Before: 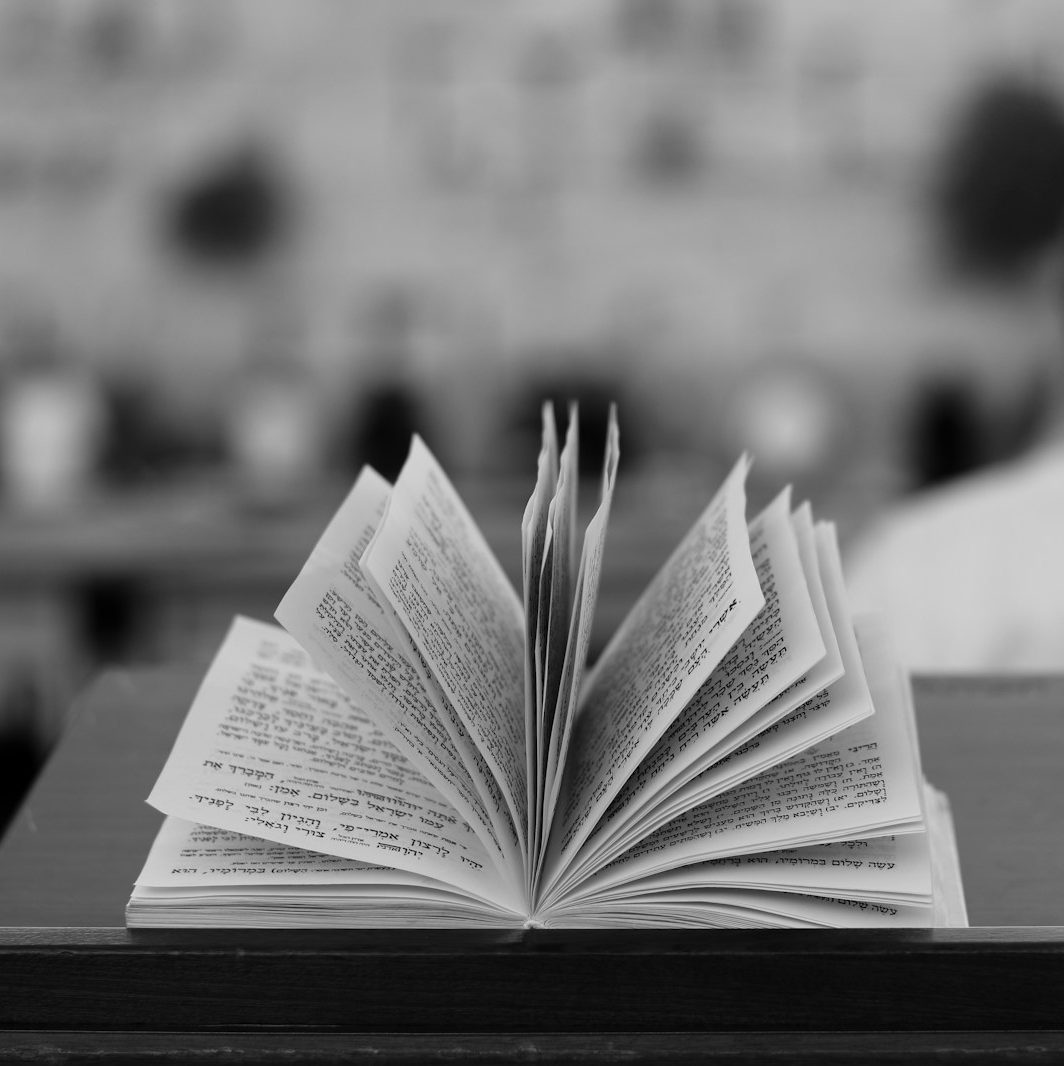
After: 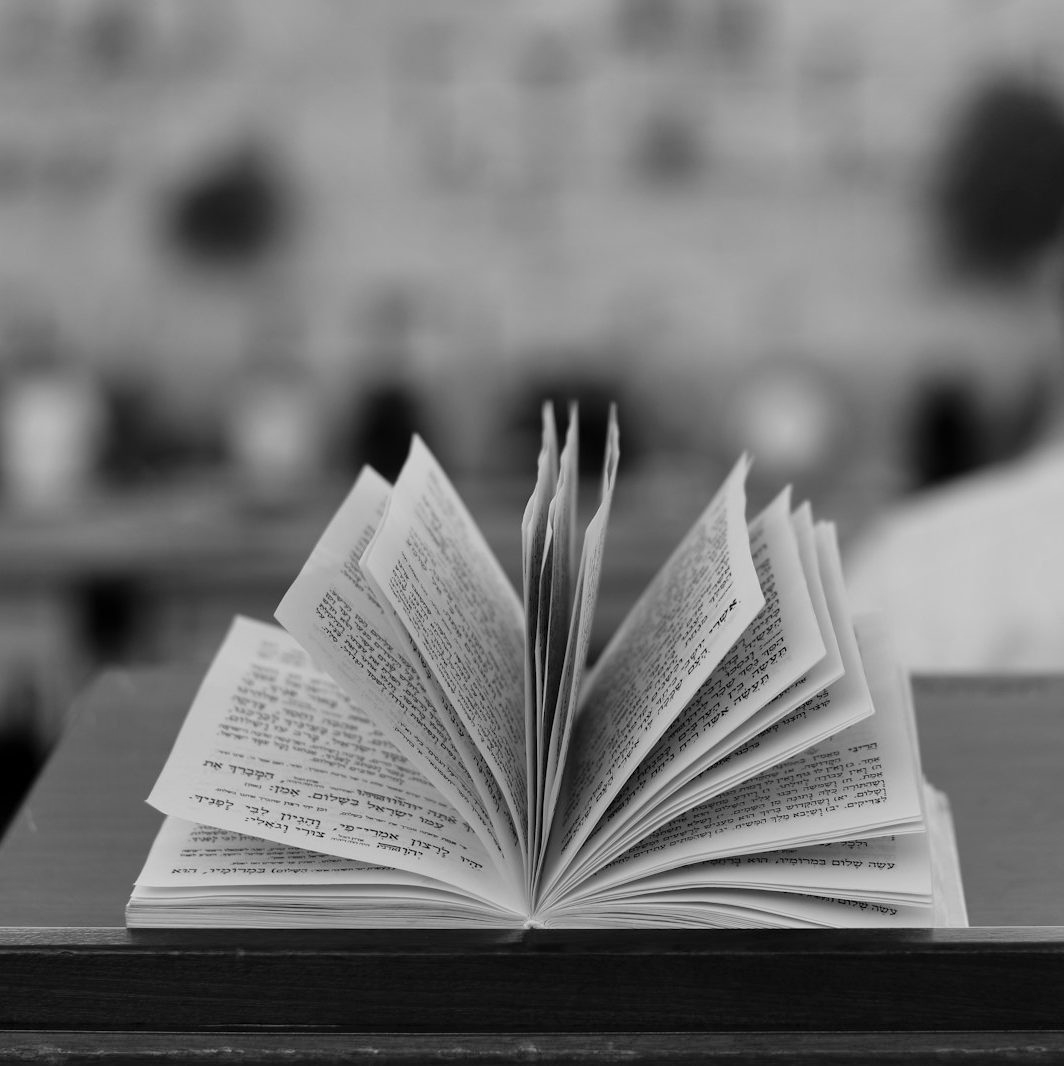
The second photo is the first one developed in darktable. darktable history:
shadows and highlights: shadows 49, highlights -41, soften with gaussian
monochrome: a 32, b 64, size 2.3
